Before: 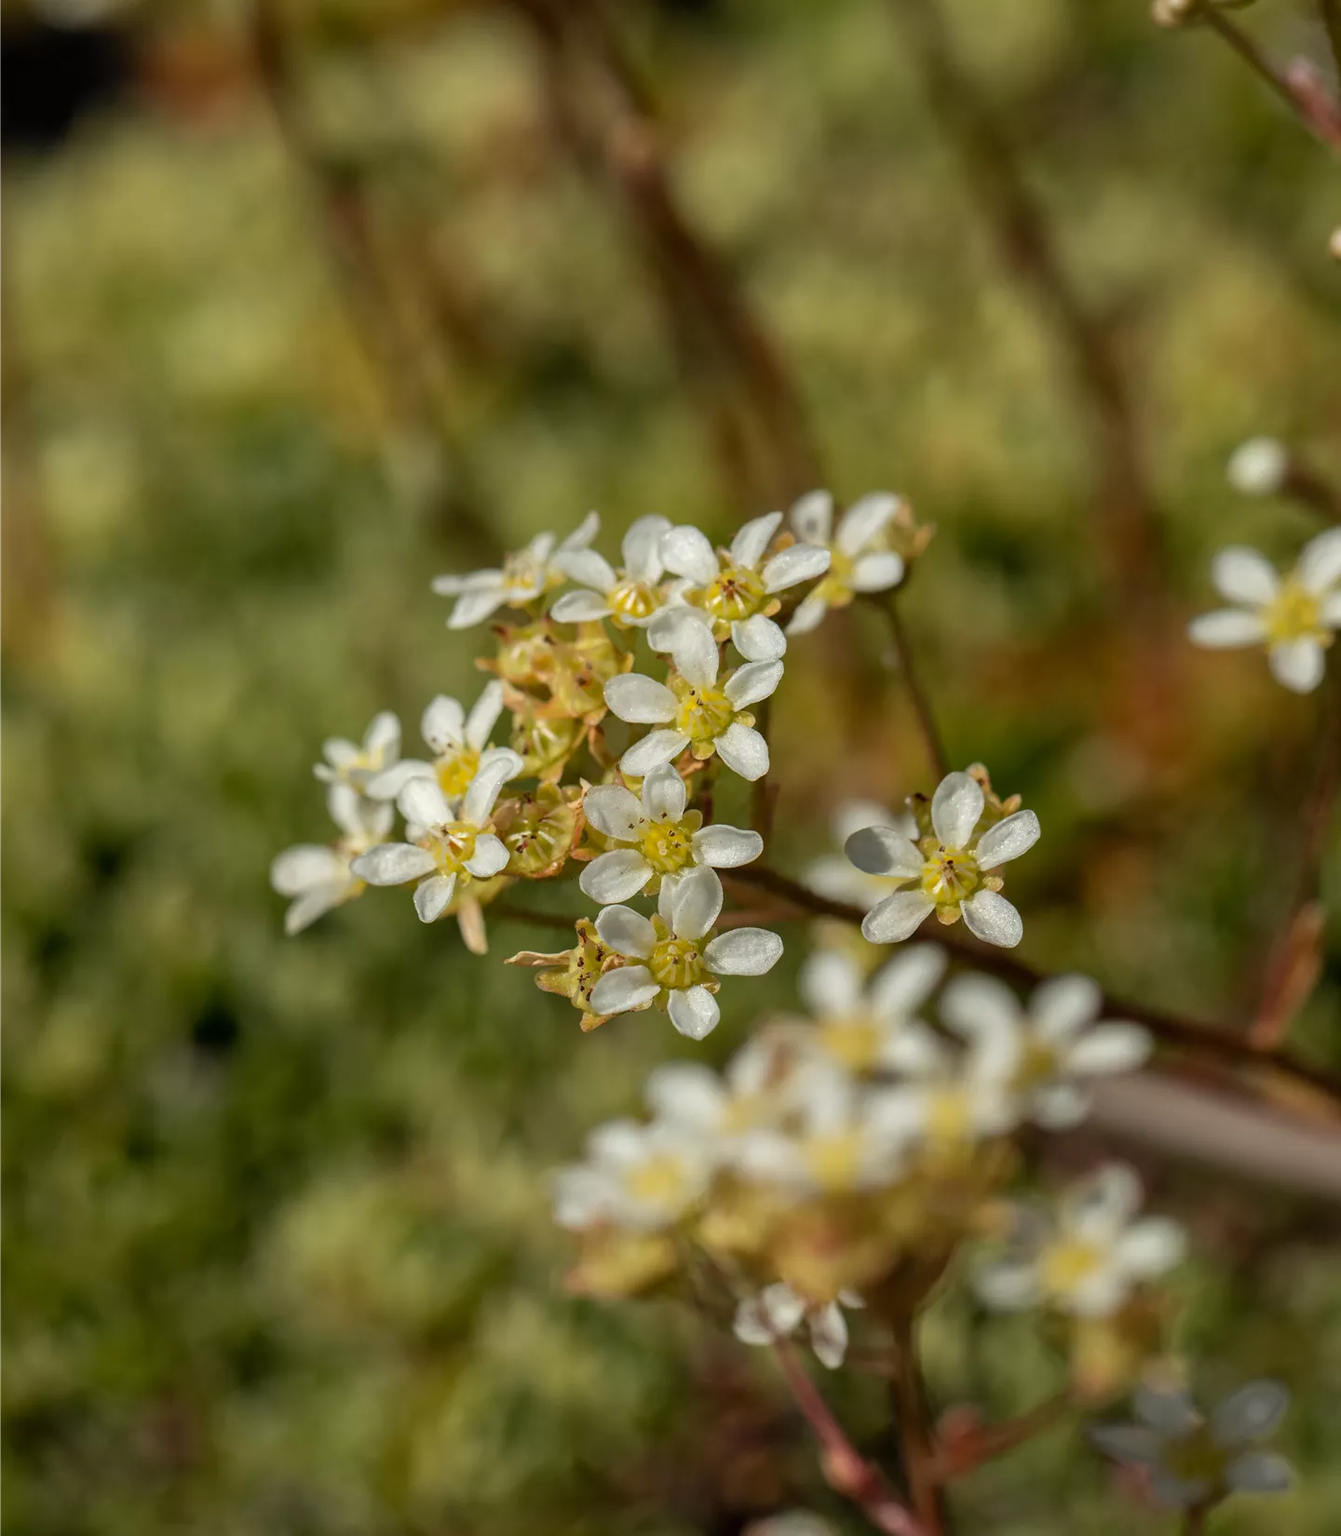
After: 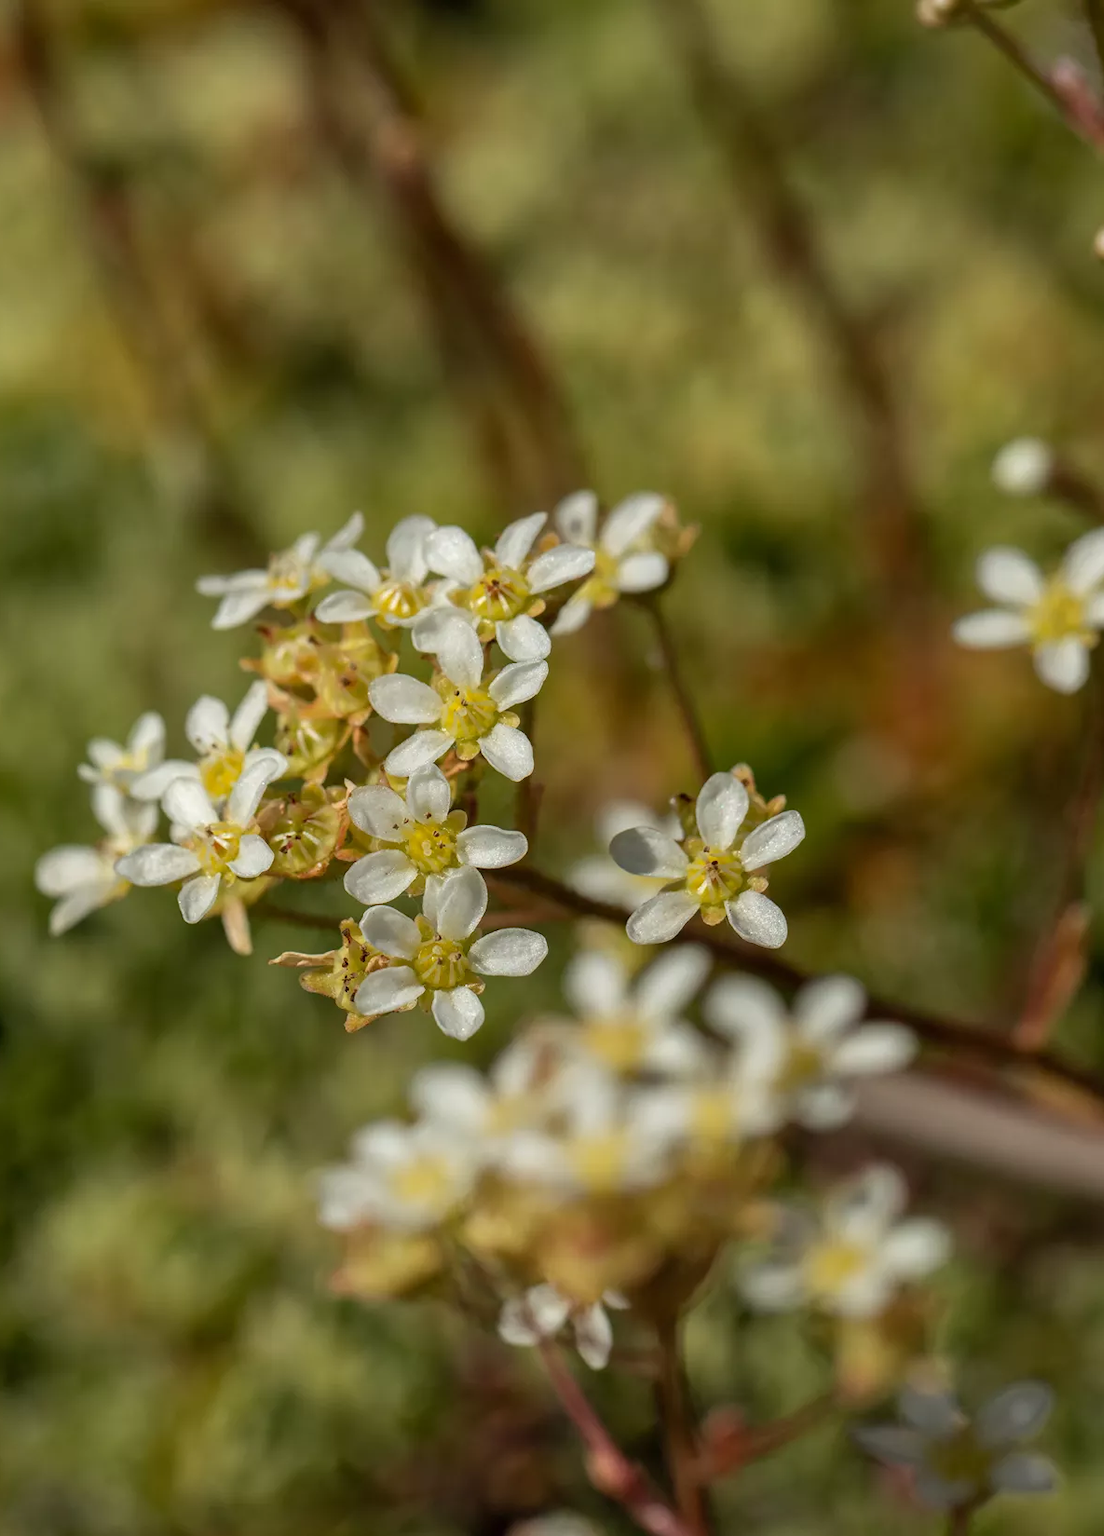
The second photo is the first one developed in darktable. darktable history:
crop: left 17.582%, bottom 0.031%
exposure: compensate highlight preservation false
